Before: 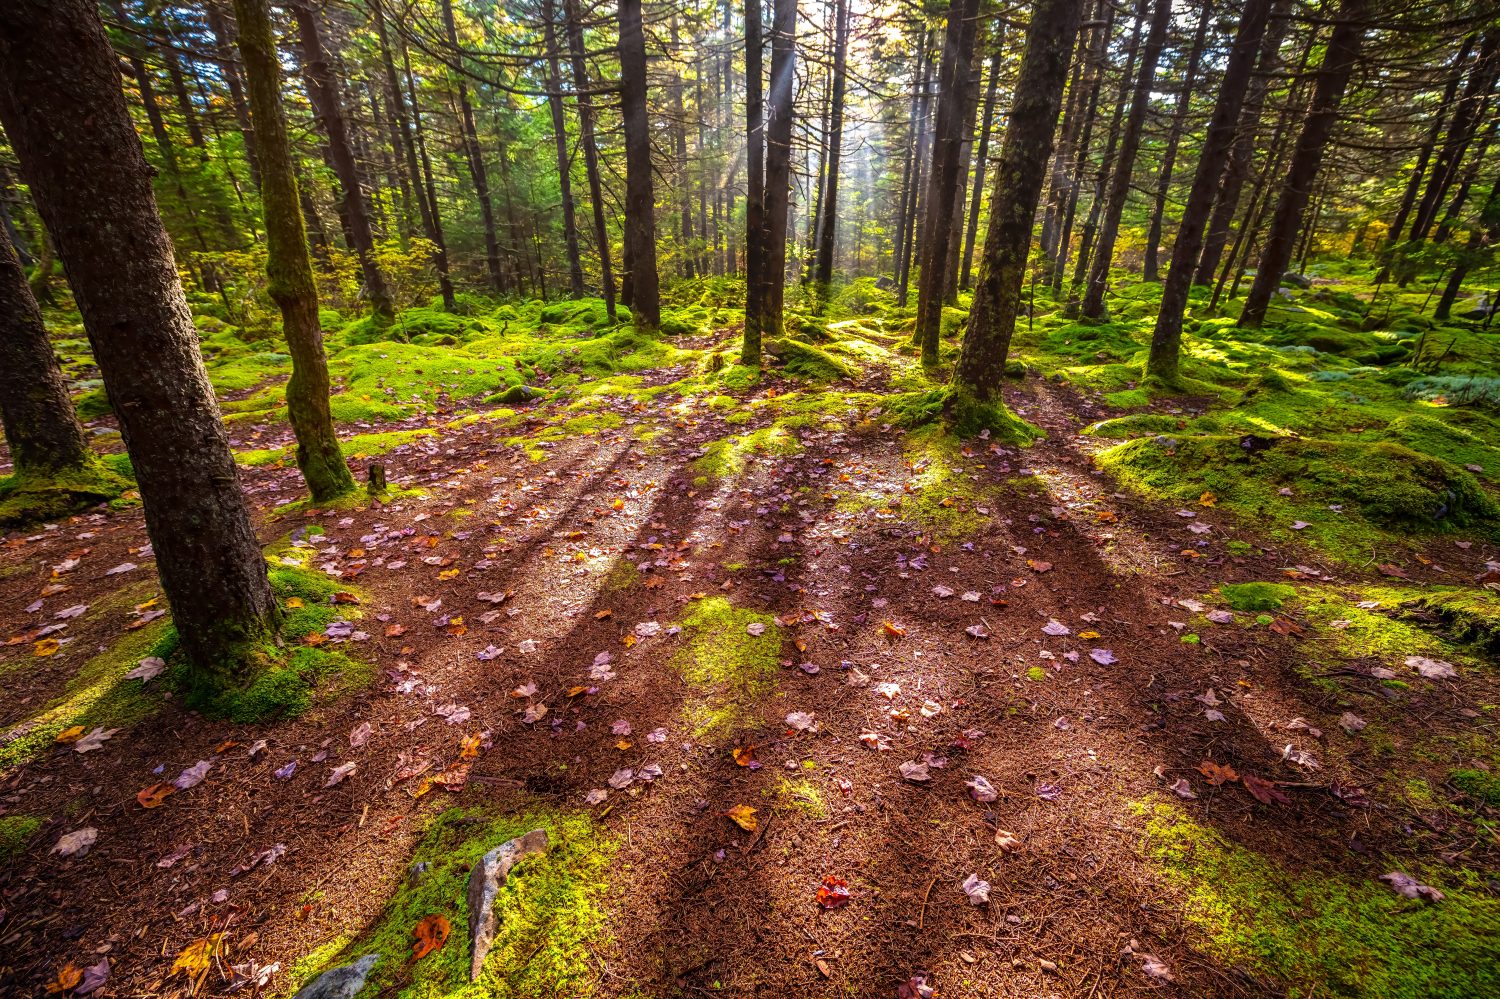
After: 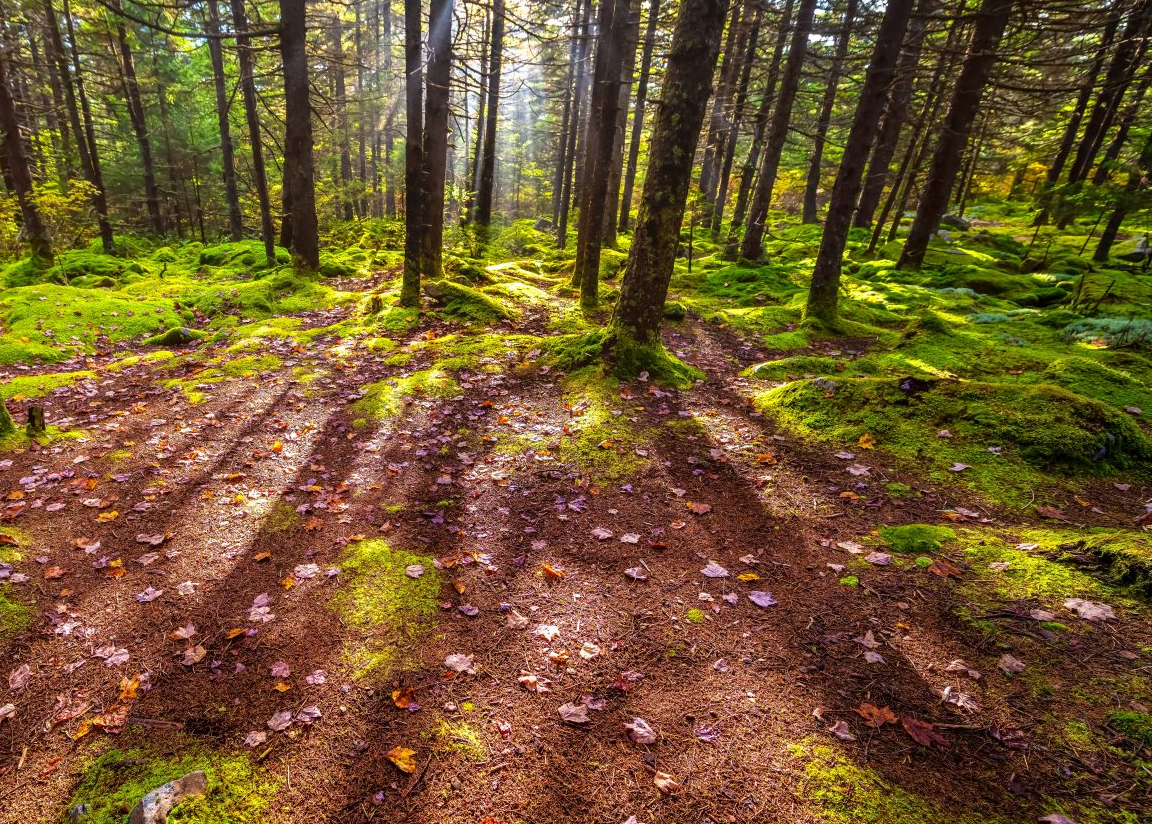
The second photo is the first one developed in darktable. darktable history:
crop: left 22.754%, top 5.881%, bottom 11.623%
